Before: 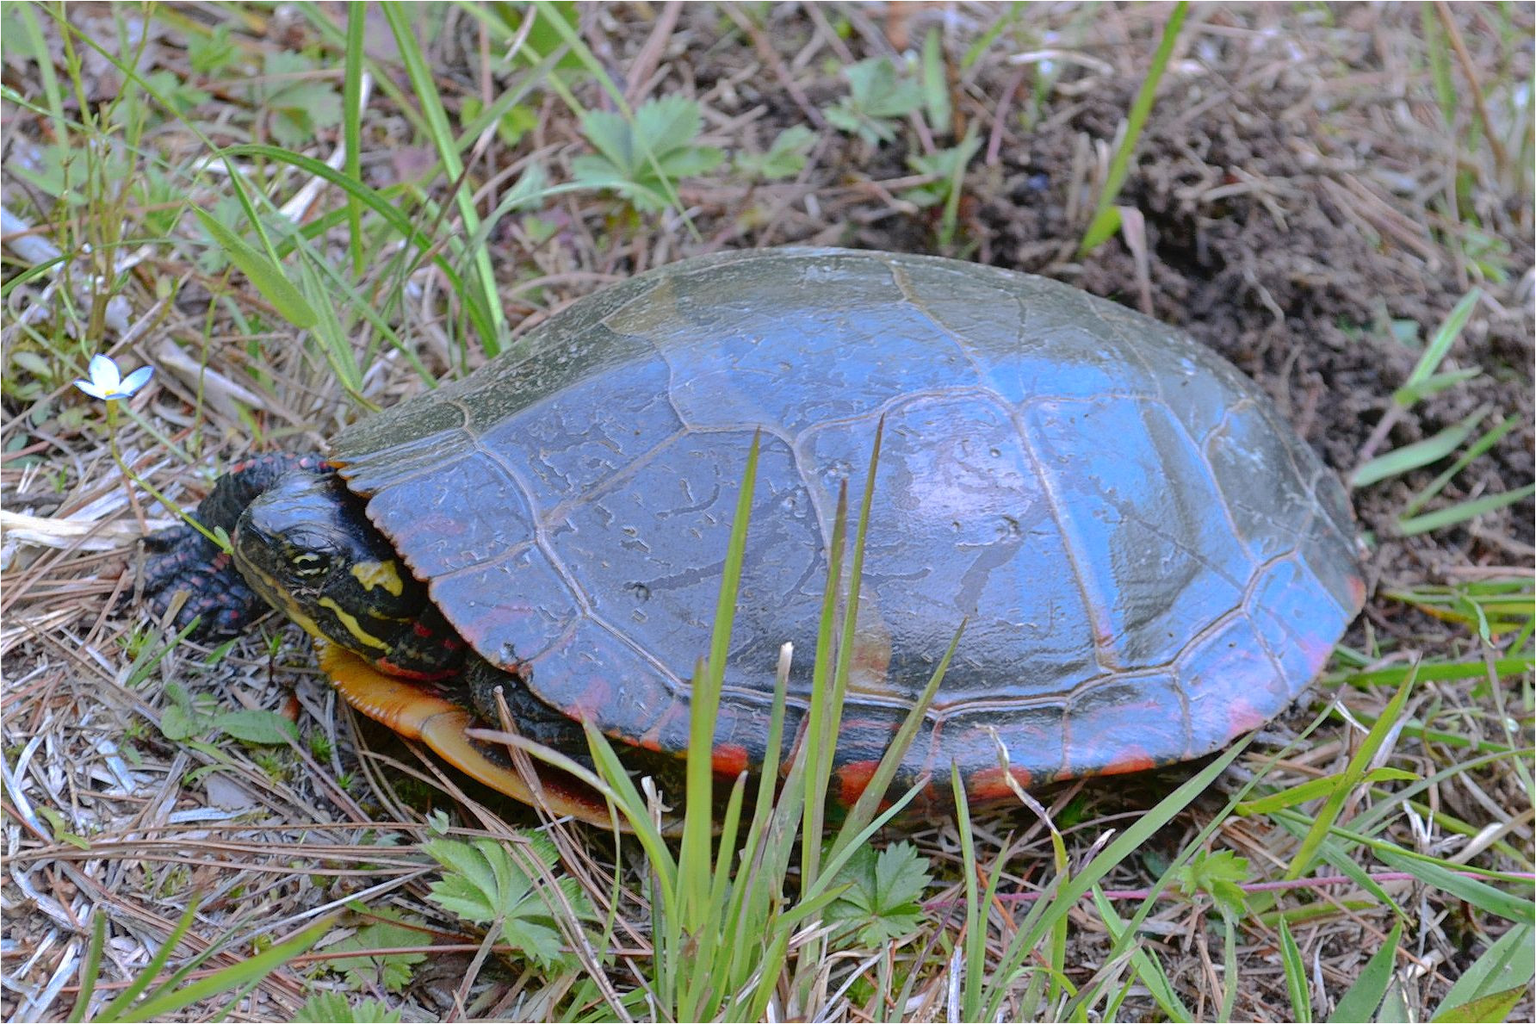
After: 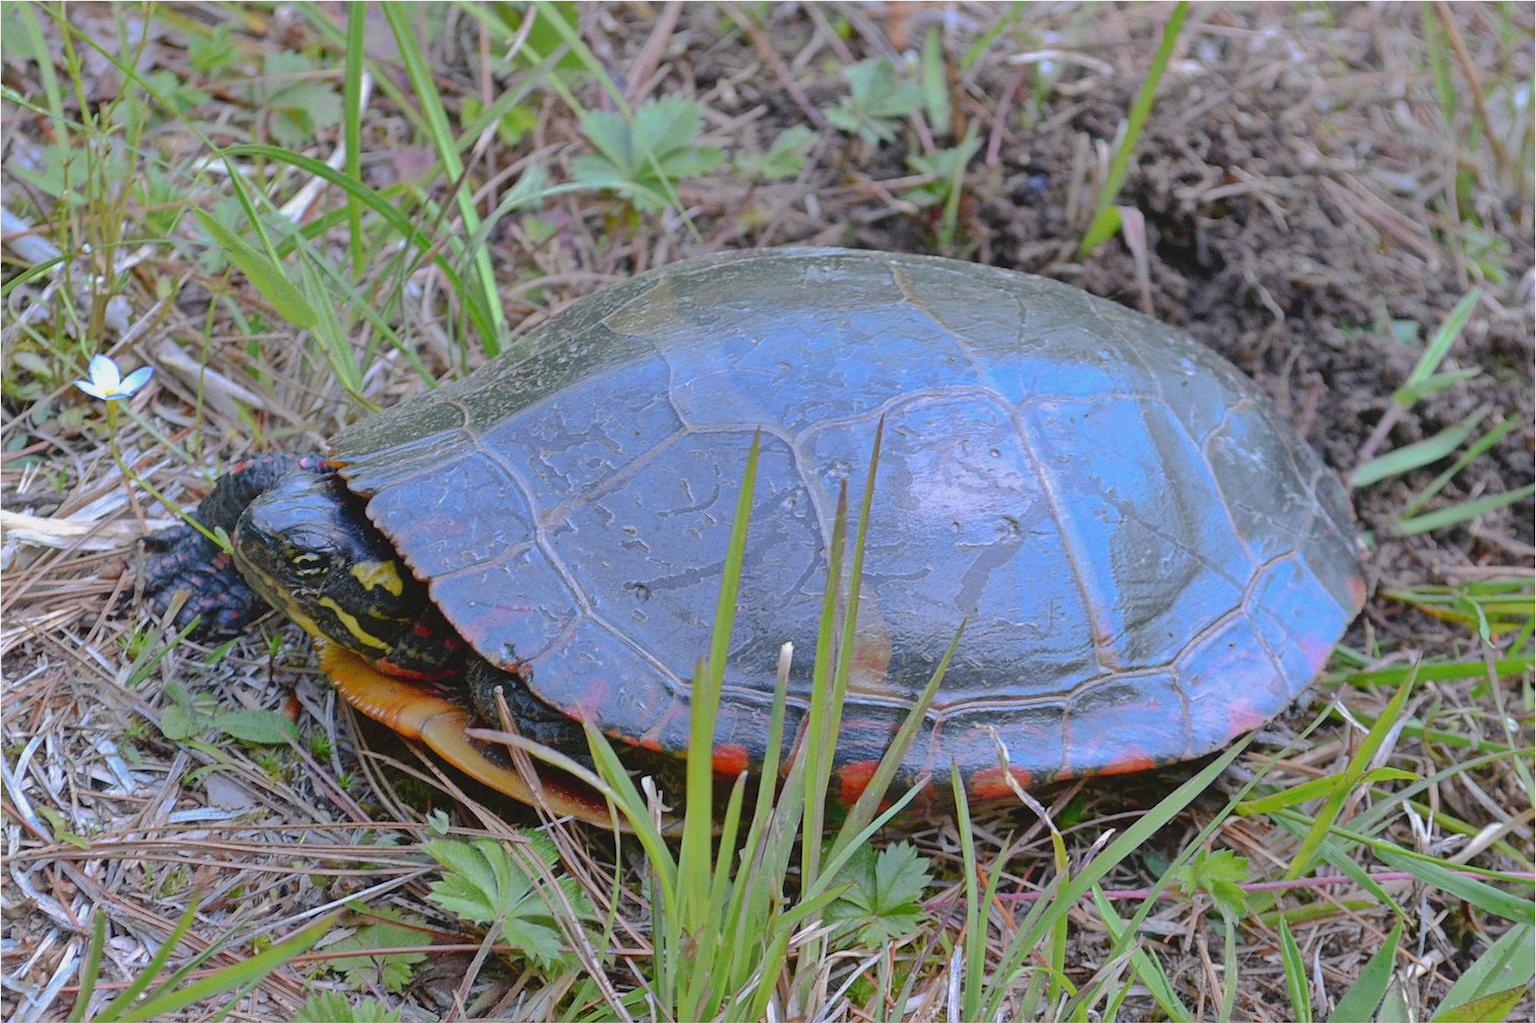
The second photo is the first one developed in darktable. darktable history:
contrast brightness saturation: contrast -0.112
